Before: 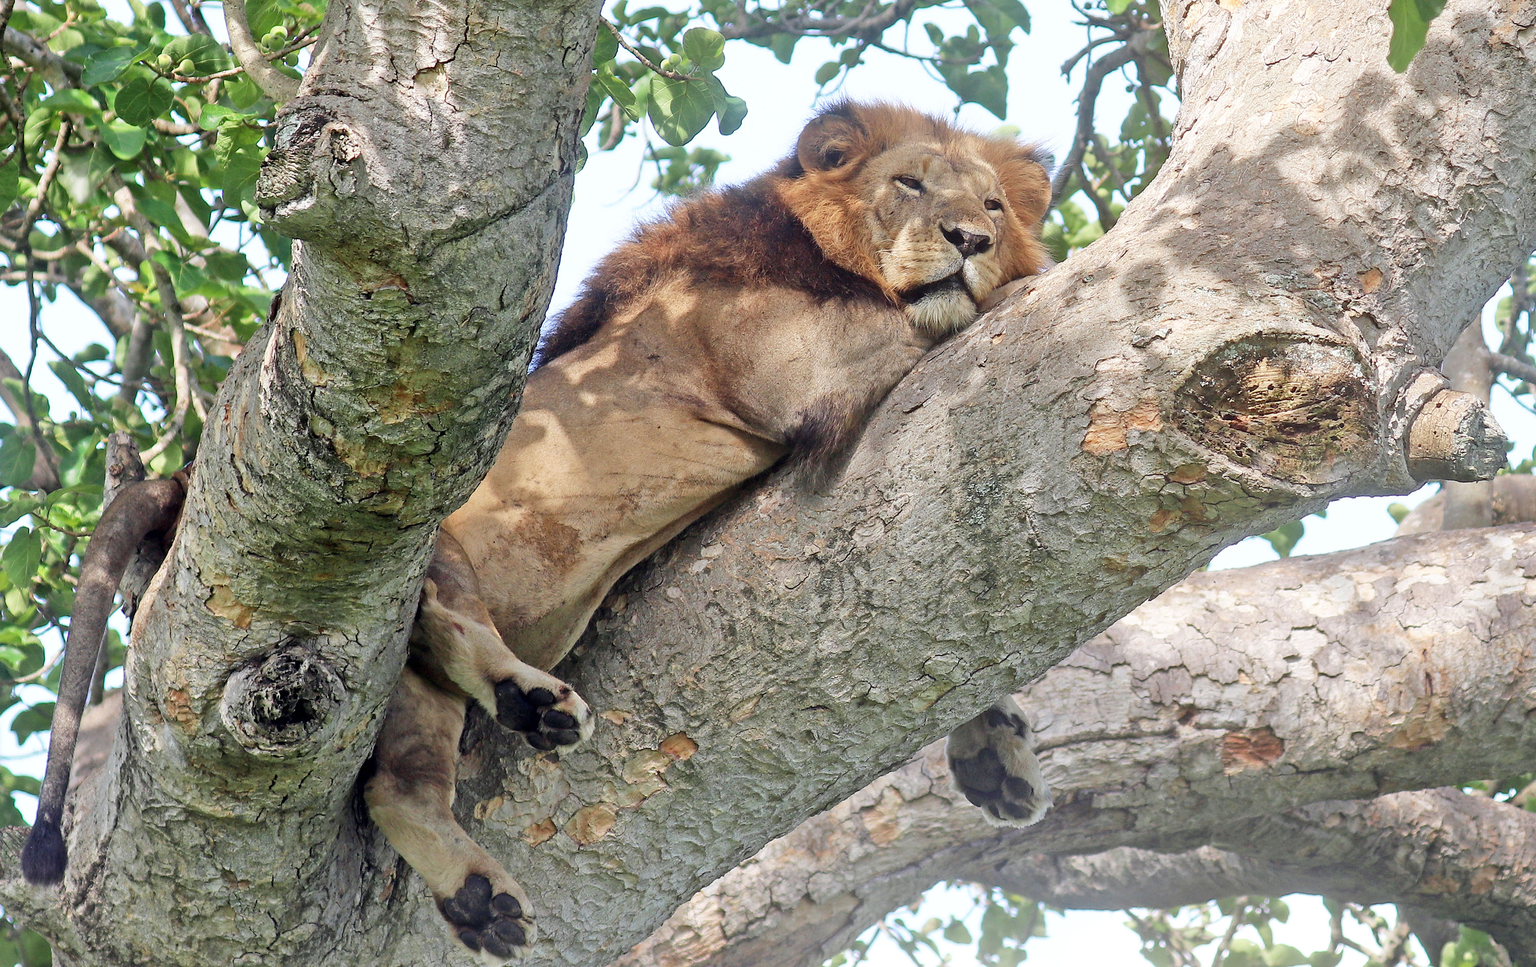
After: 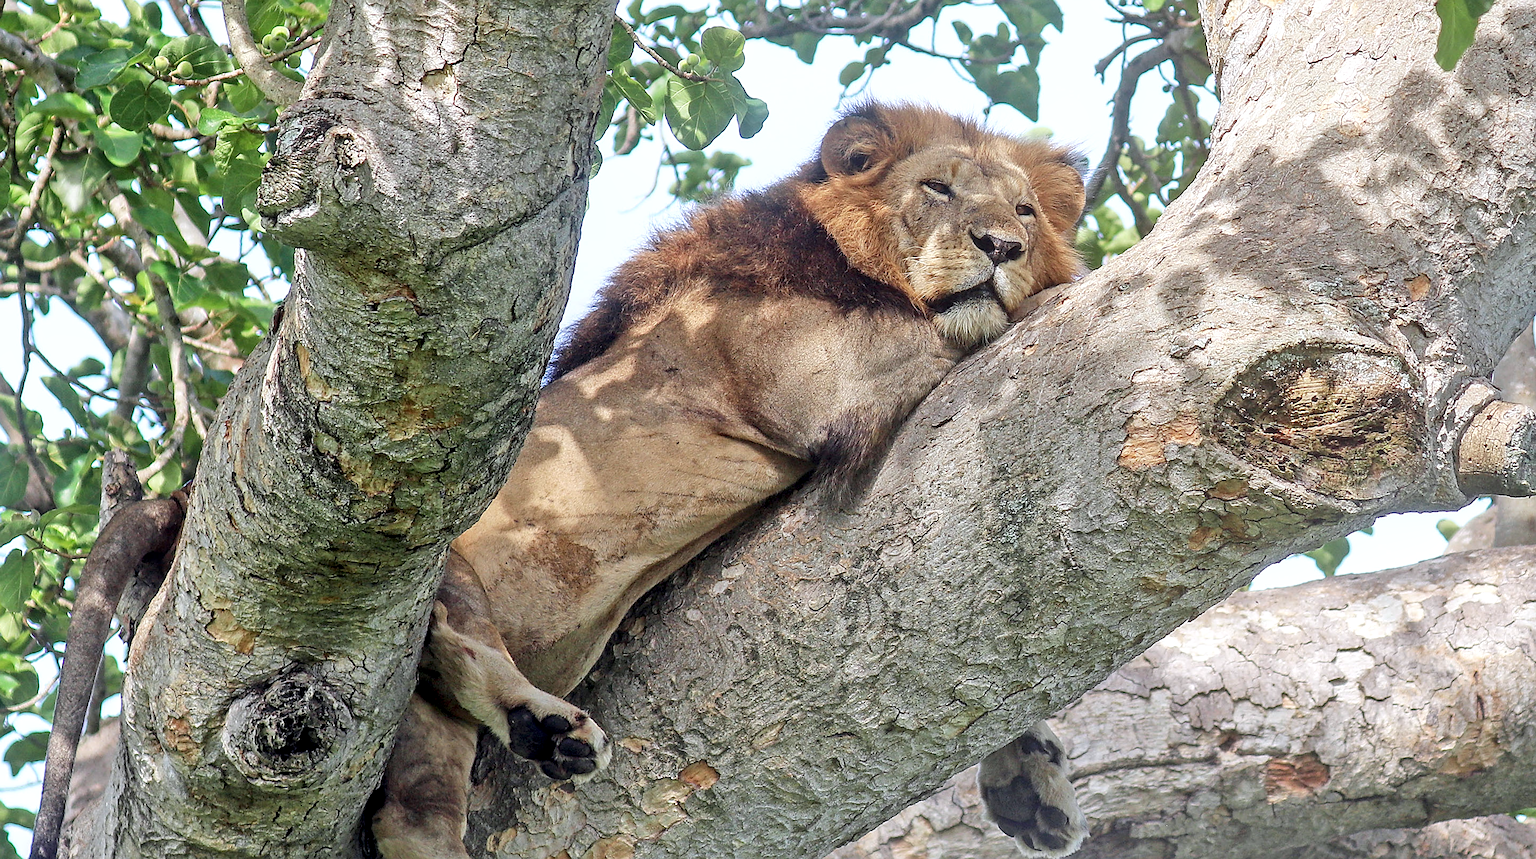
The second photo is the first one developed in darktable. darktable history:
white balance: red 0.988, blue 1.017
crop and rotate: angle 0.2°, left 0.275%, right 3.127%, bottom 14.18%
sharpen: on, module defaults
local contrast: on, module defaults
